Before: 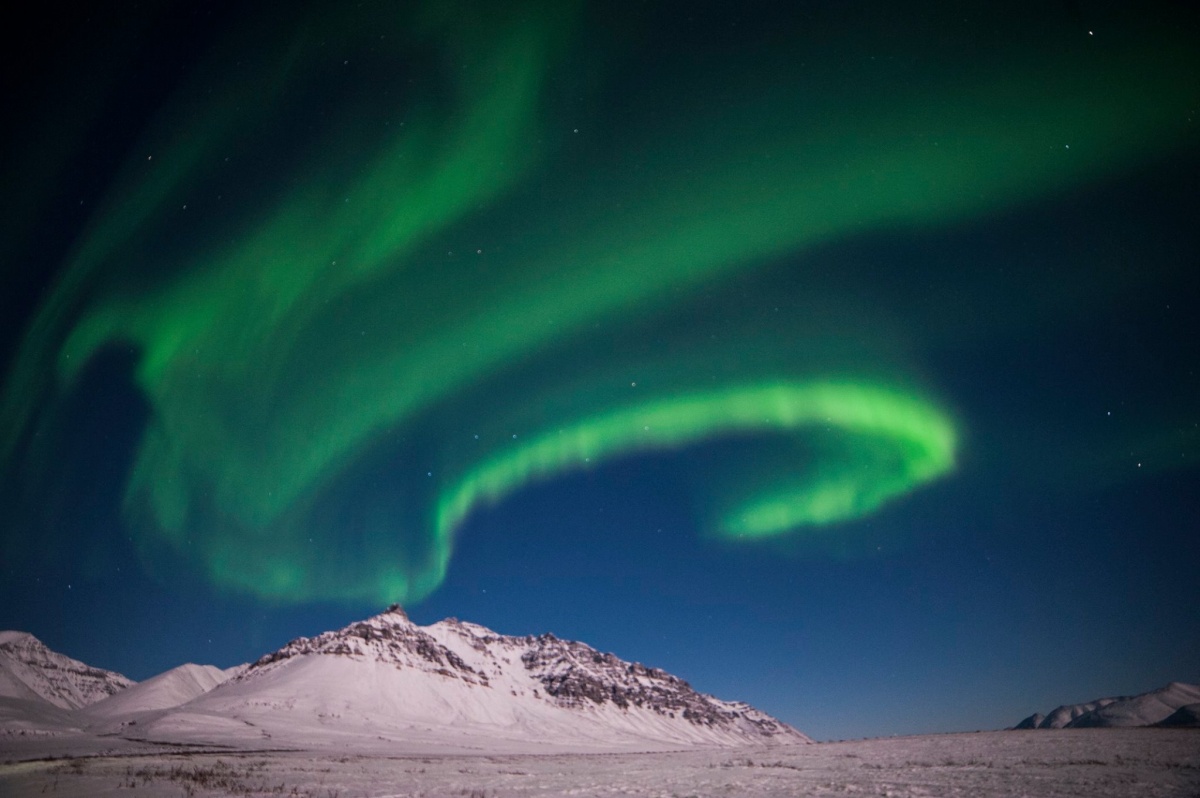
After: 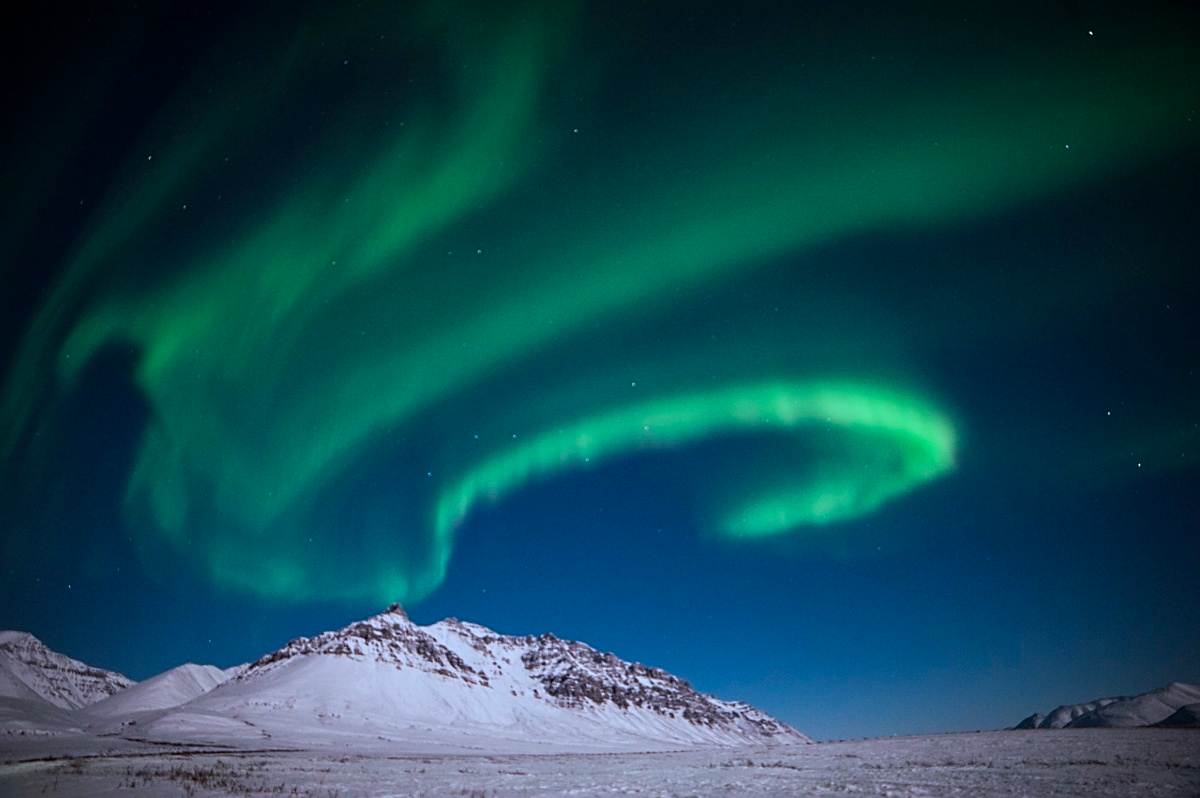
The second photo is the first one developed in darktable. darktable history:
color zones: curves: ch0 [(0.224, 0.526) (0.75, 0.5)]; ch1 [(0.055, 0.526) (0.224, 0.761) (0.377, 0.526) (0.75, 0.5)]
color correction: highlights a* -9.35, highlights b* -23.15
sharpen: on, module defaults
